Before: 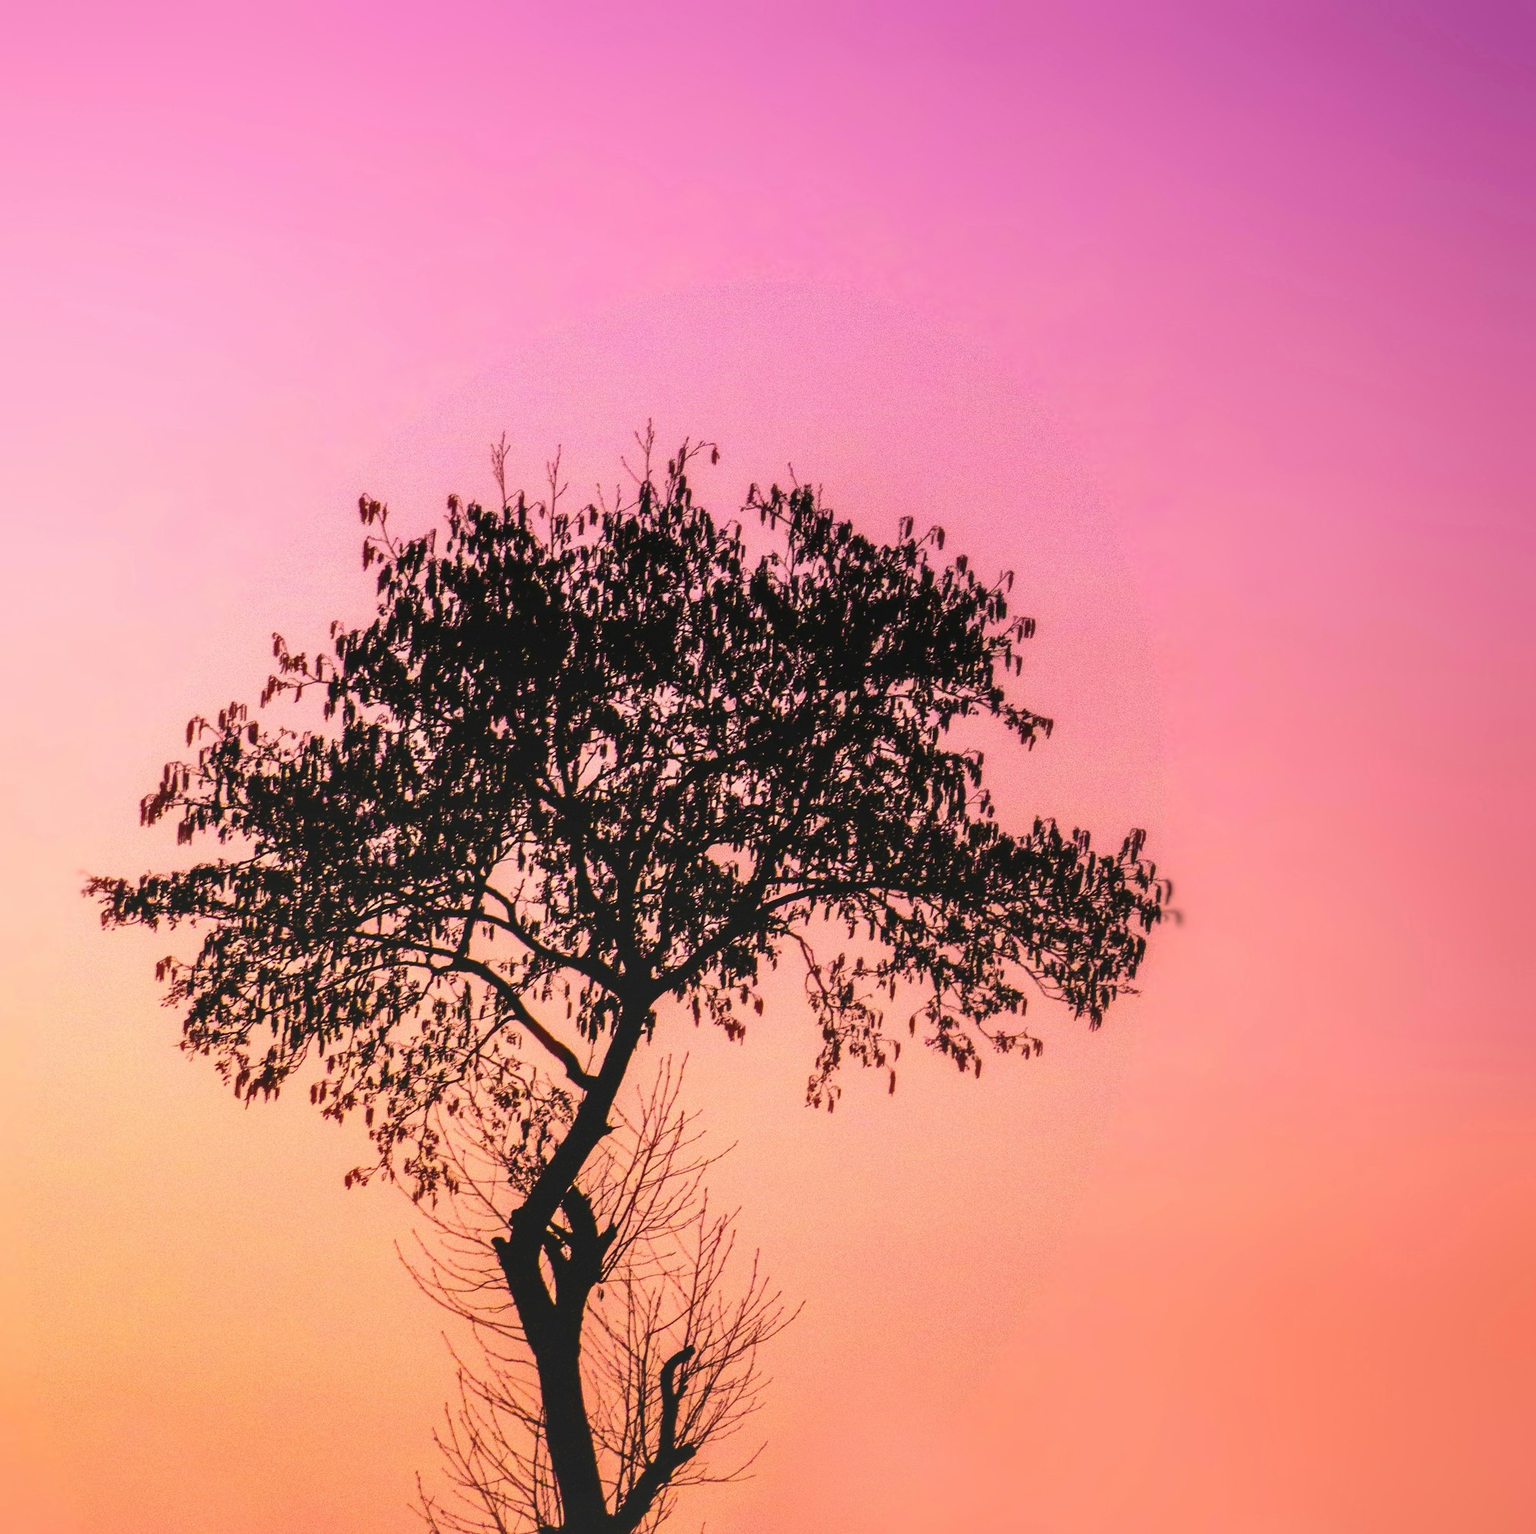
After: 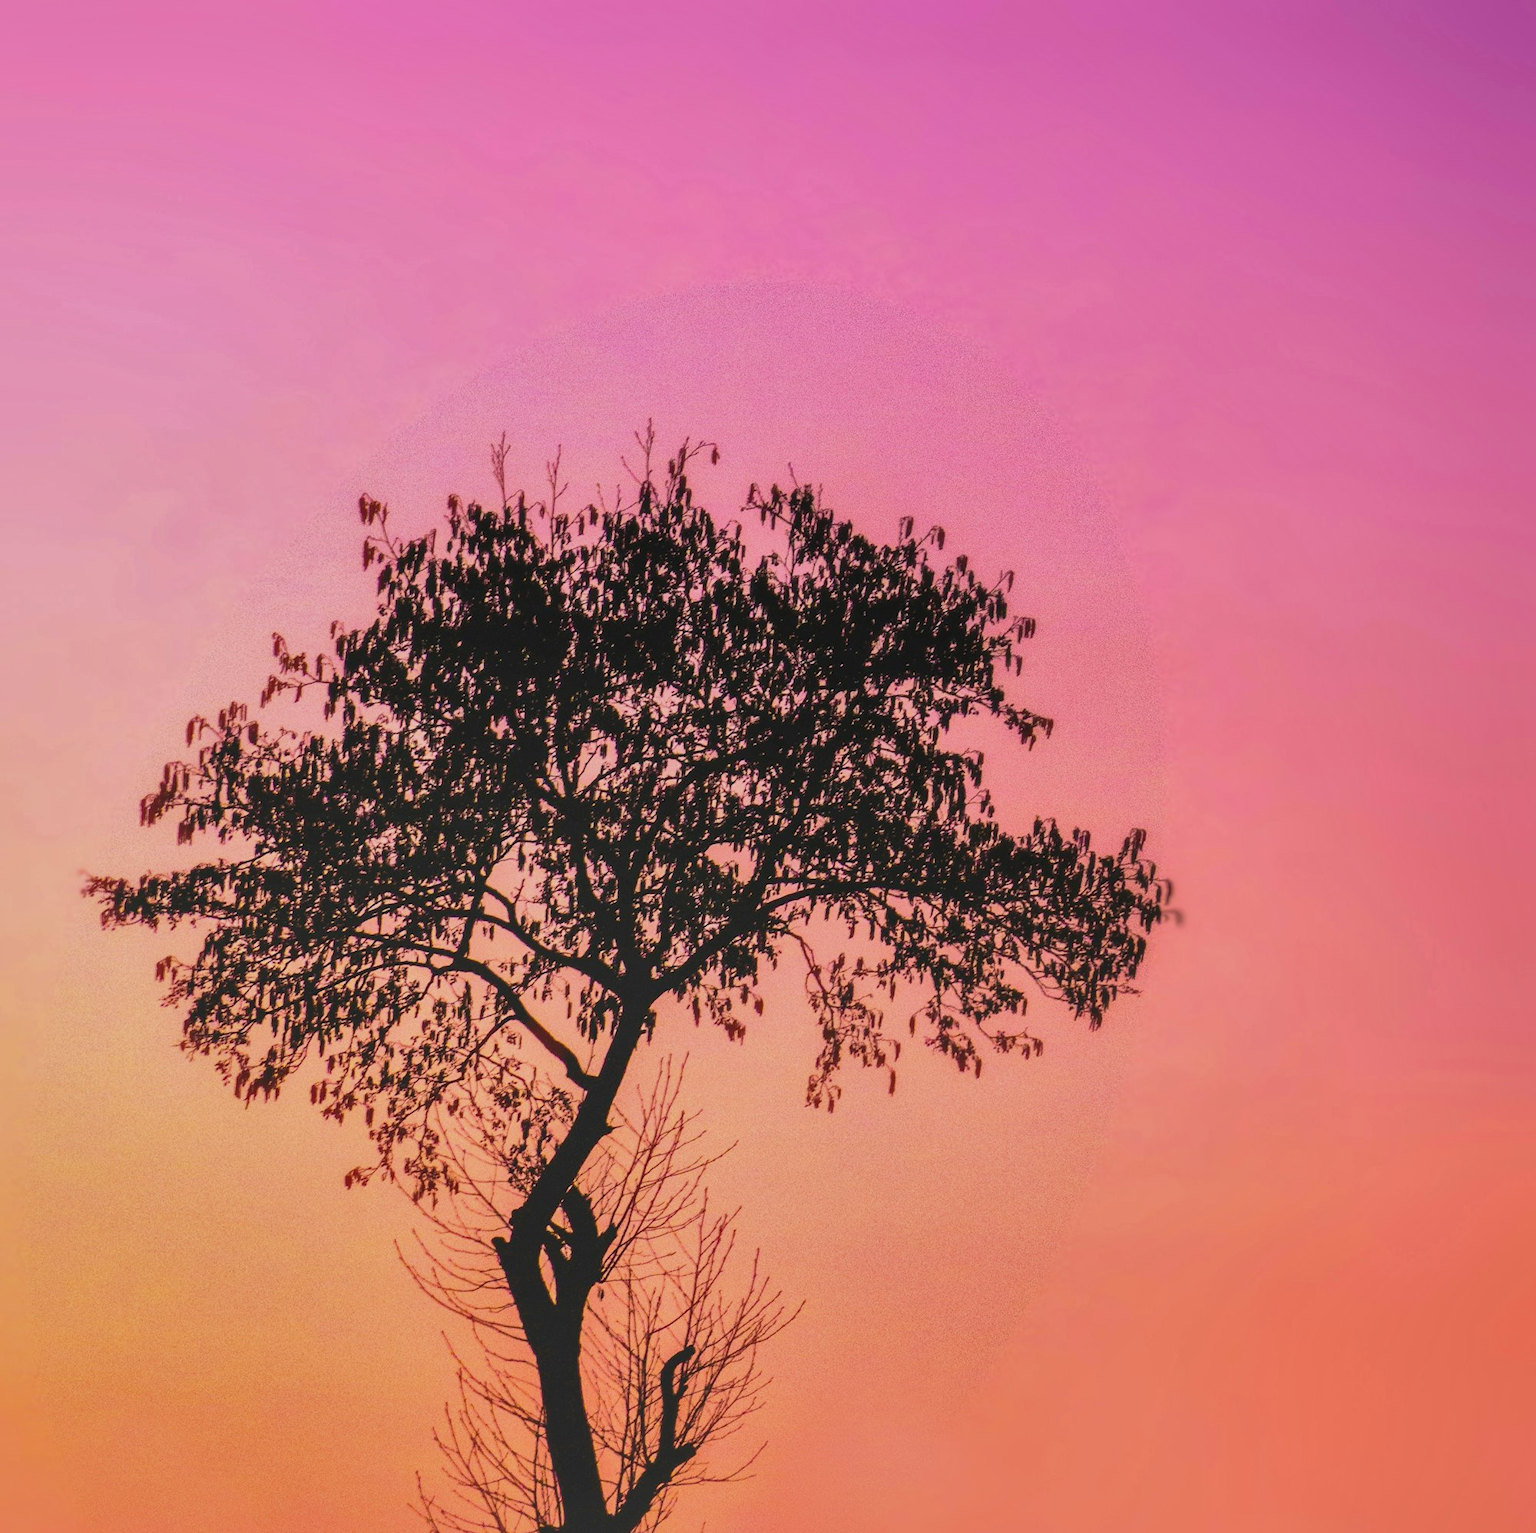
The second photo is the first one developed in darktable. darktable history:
shadows and highlights: shadows 40.05, highlights -59.98
